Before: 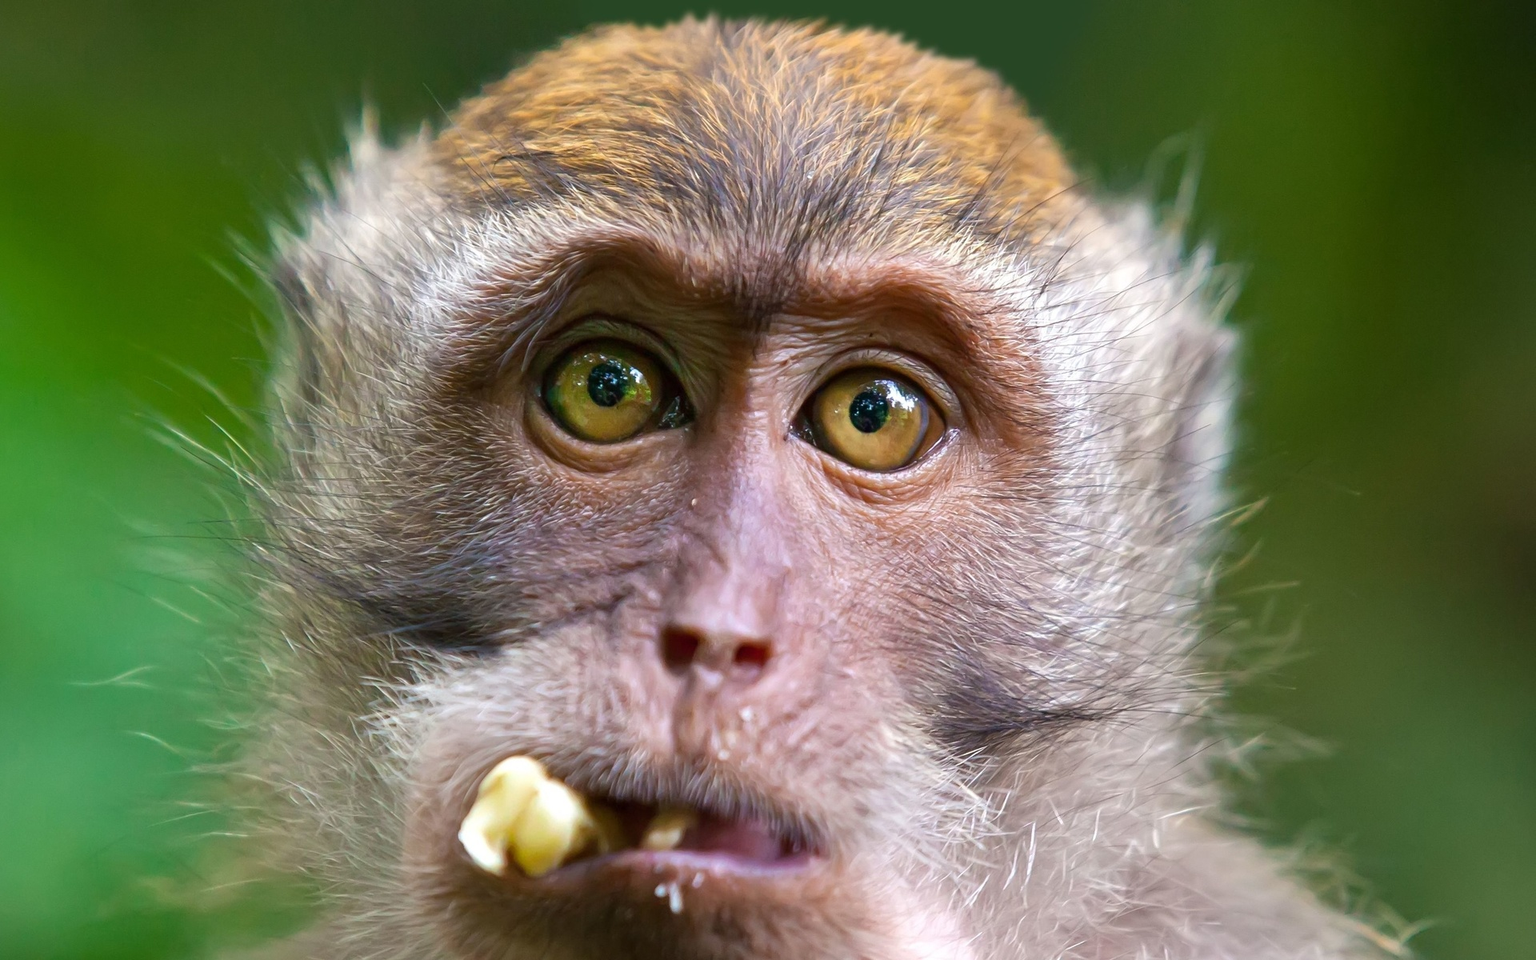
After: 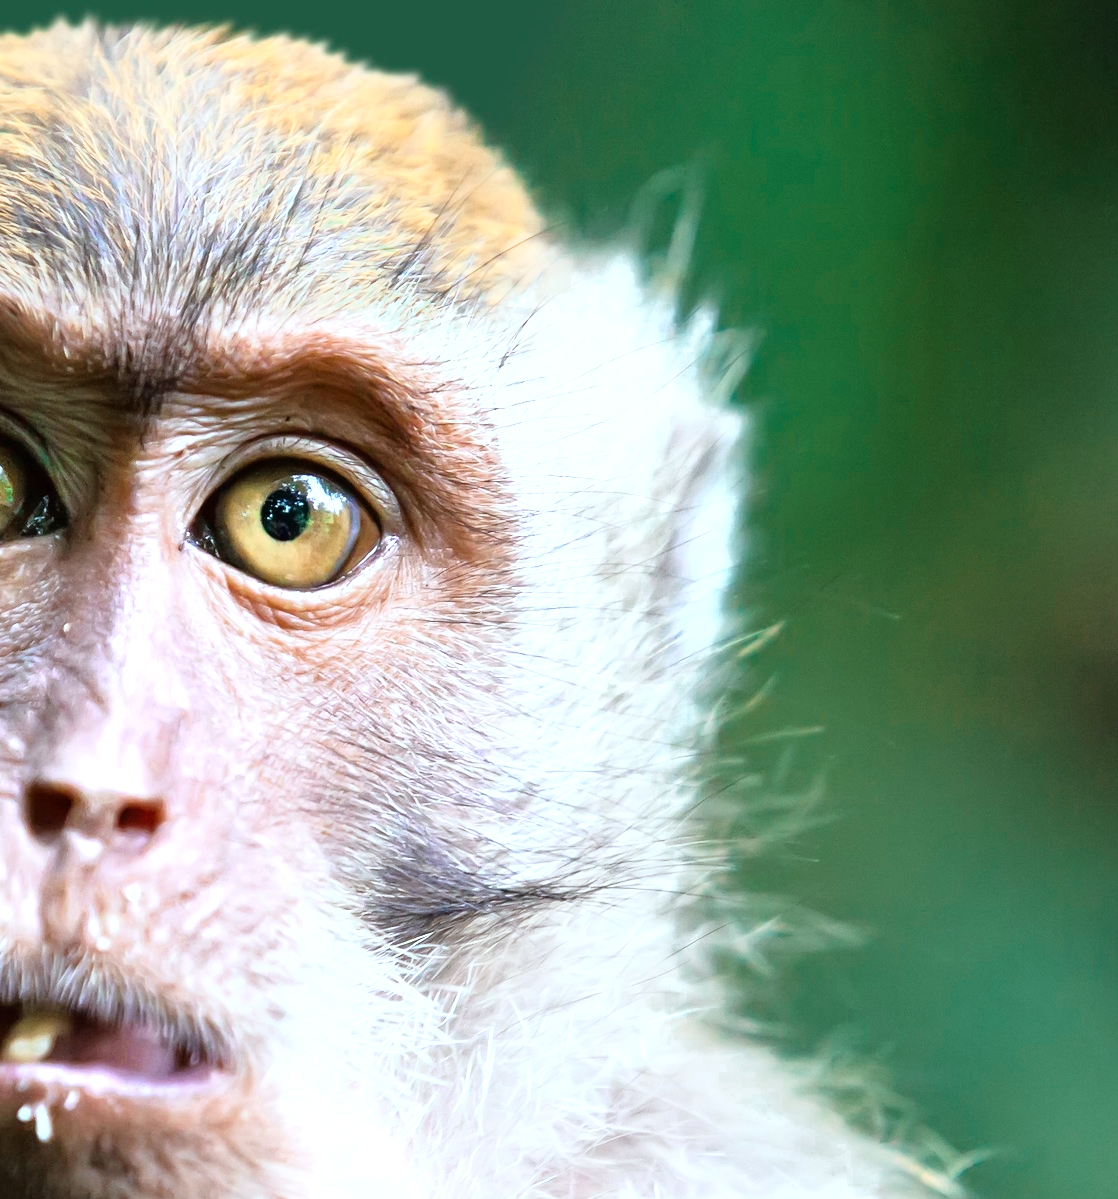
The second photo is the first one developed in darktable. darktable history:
color correction: highlights a* -10.29, highlights b* -9.94
crop: left 41.751%
base curve: curves: ch0 [(0, 0) (0.012, 0.01) (0.073, 0.168) (0.31, 0.711) (0.645, 0.957) (1, 1)]
color zones: curves: ch0 [(0, 0.5) (0.125, 0.4) (0.25, 0.5) (0.375, 0.4) (0.5, 0.4) (0.625, 0.6) (0.75, 0.6) (0.875, 0.5)]; ch1 [(0, 0.4) (0.125, 0.5) (0.25, 0.4) (0.375, 0.4) (0.5, 0.4) (0.625, 0.4) (0.75, 0.5) (0.875, 0.4)]; ch2 [(0, 0.6) (0.125, 0.5) (0.25, 0.5) (0.375, 0.6) (0.5, 0.6) (0.625, 0.5) (0.75, 0.5) (0.875, 0.5)]
